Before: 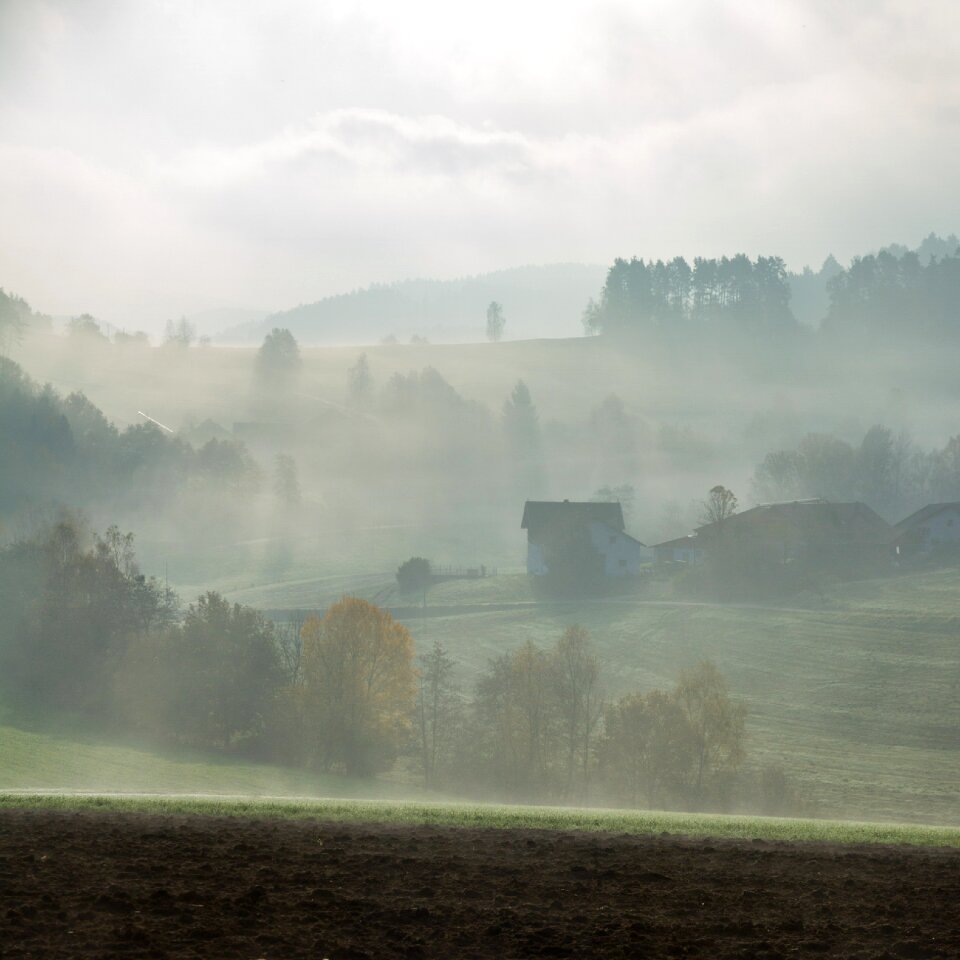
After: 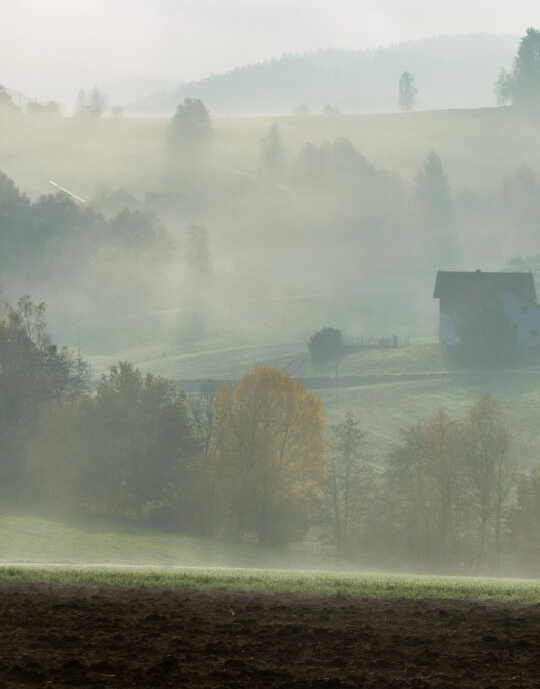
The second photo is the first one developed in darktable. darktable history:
crop: left 9.235%, top 24.017%, right 34.494%, bottom 4.199%
